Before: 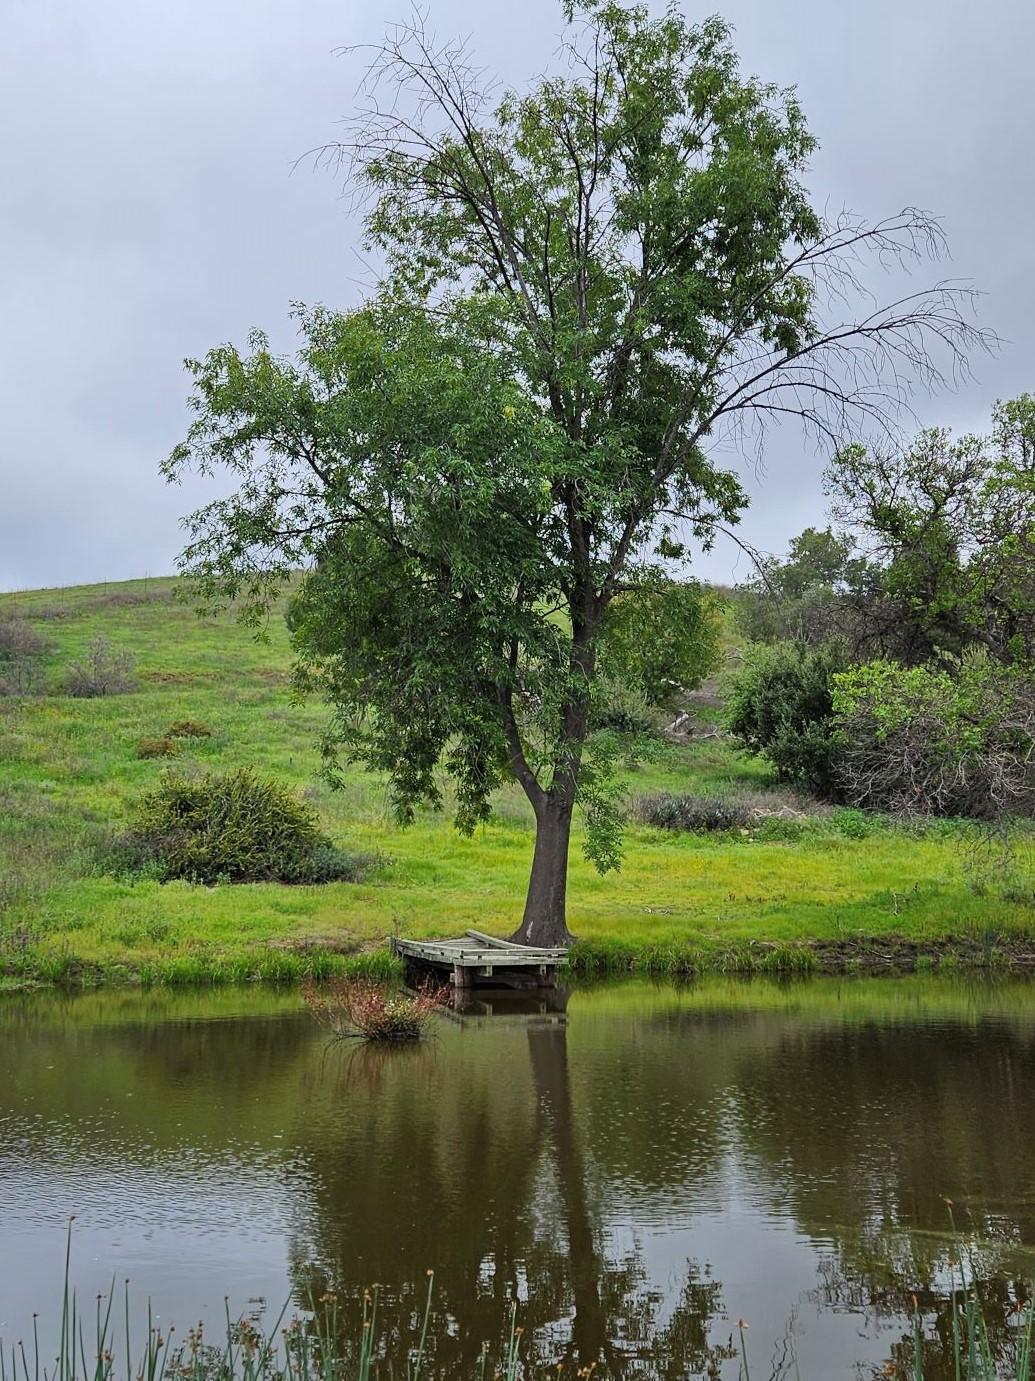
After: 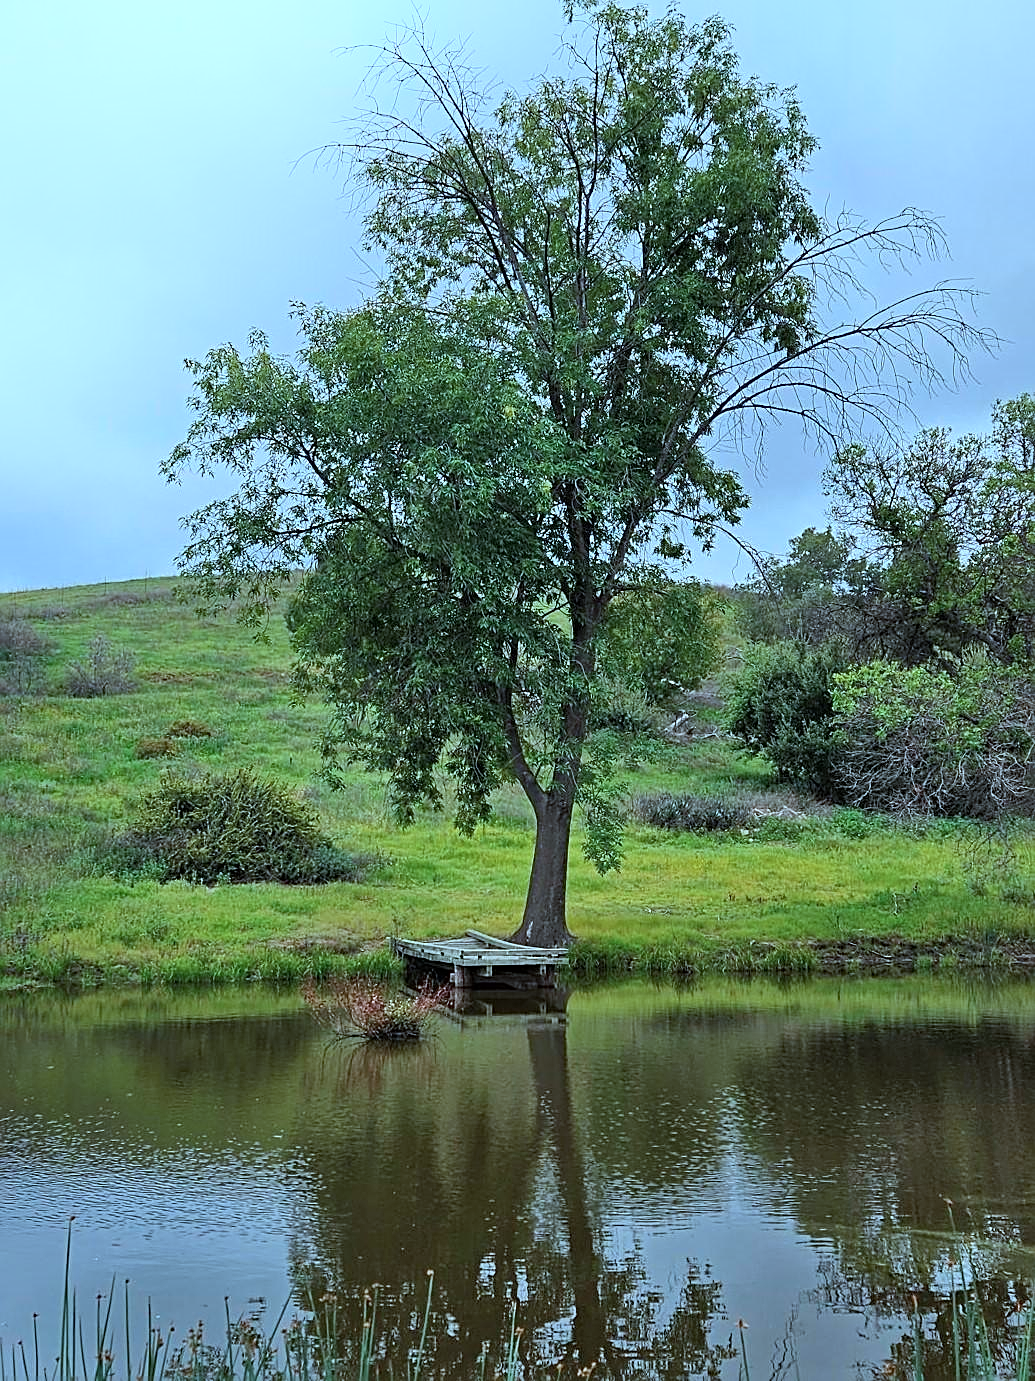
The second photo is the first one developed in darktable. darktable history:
shadows and highlights: highlights 70.7, soften with gaussian
sharpen: on, module defaults
haze removal: compatibility mode true, adaptive false
local contrast: mode bilateral grid, contrast 10, coarseness 25, detail 110%, midtone range 0.2
color correction: highlights a* -9.35, highlights b* -23.15
